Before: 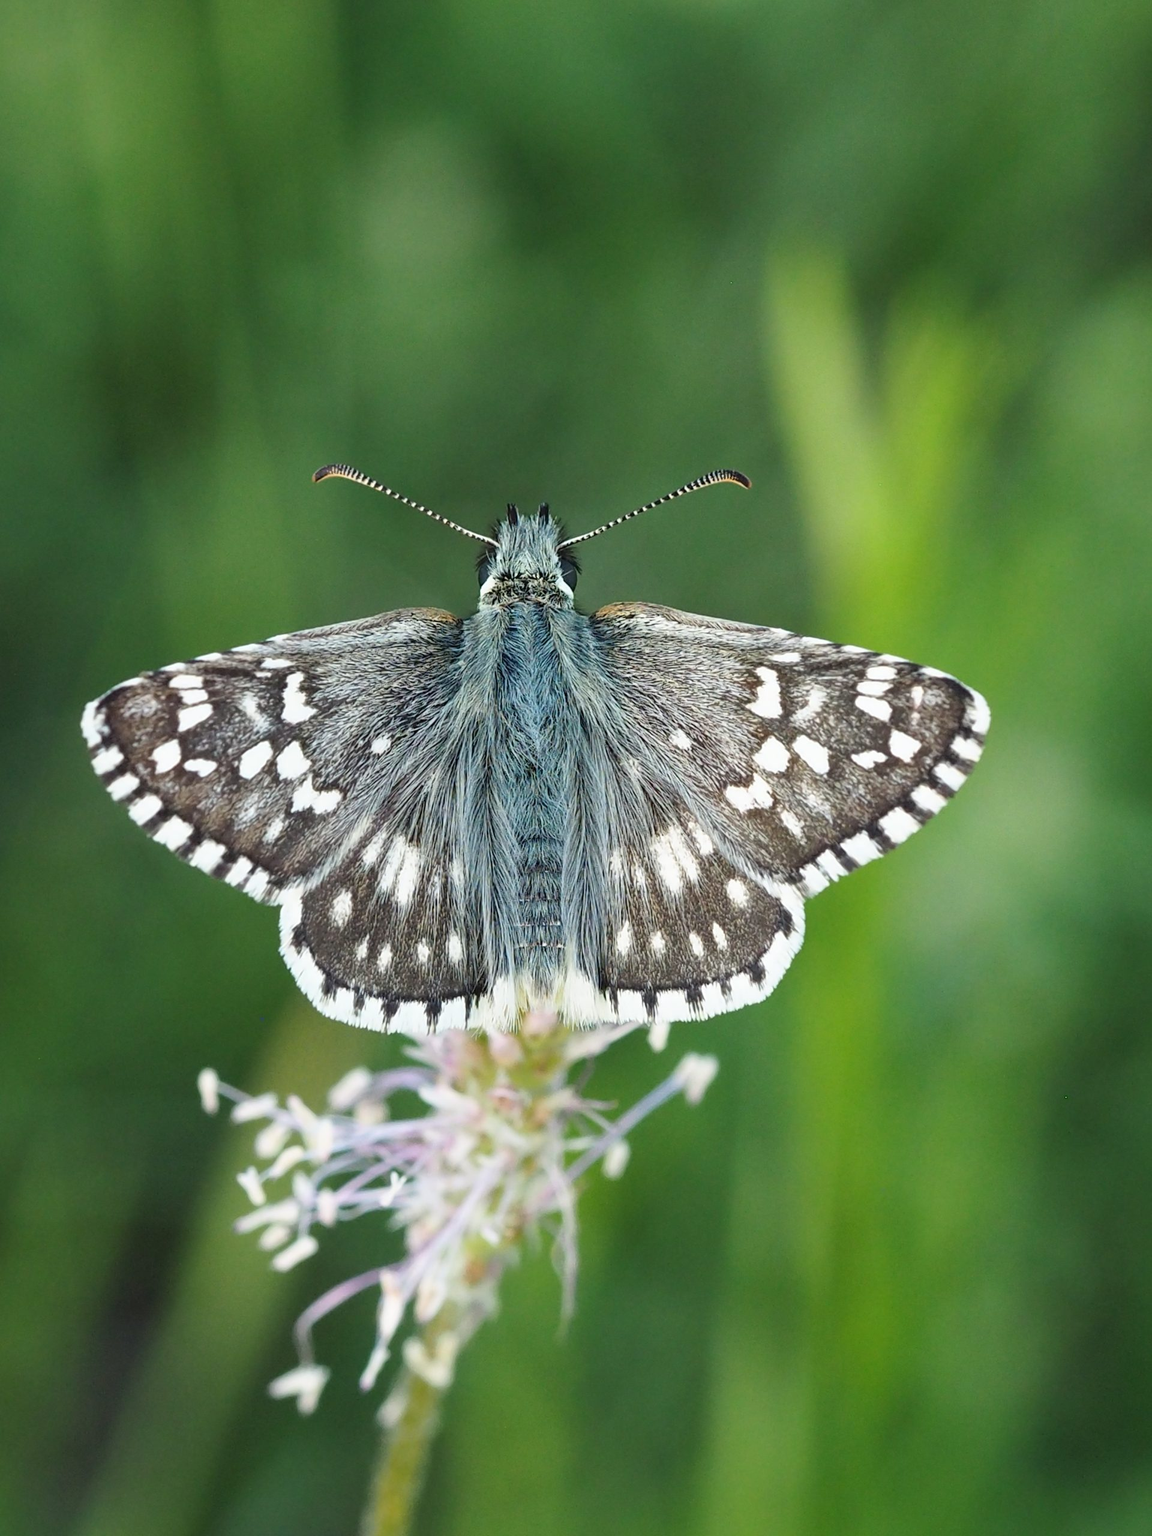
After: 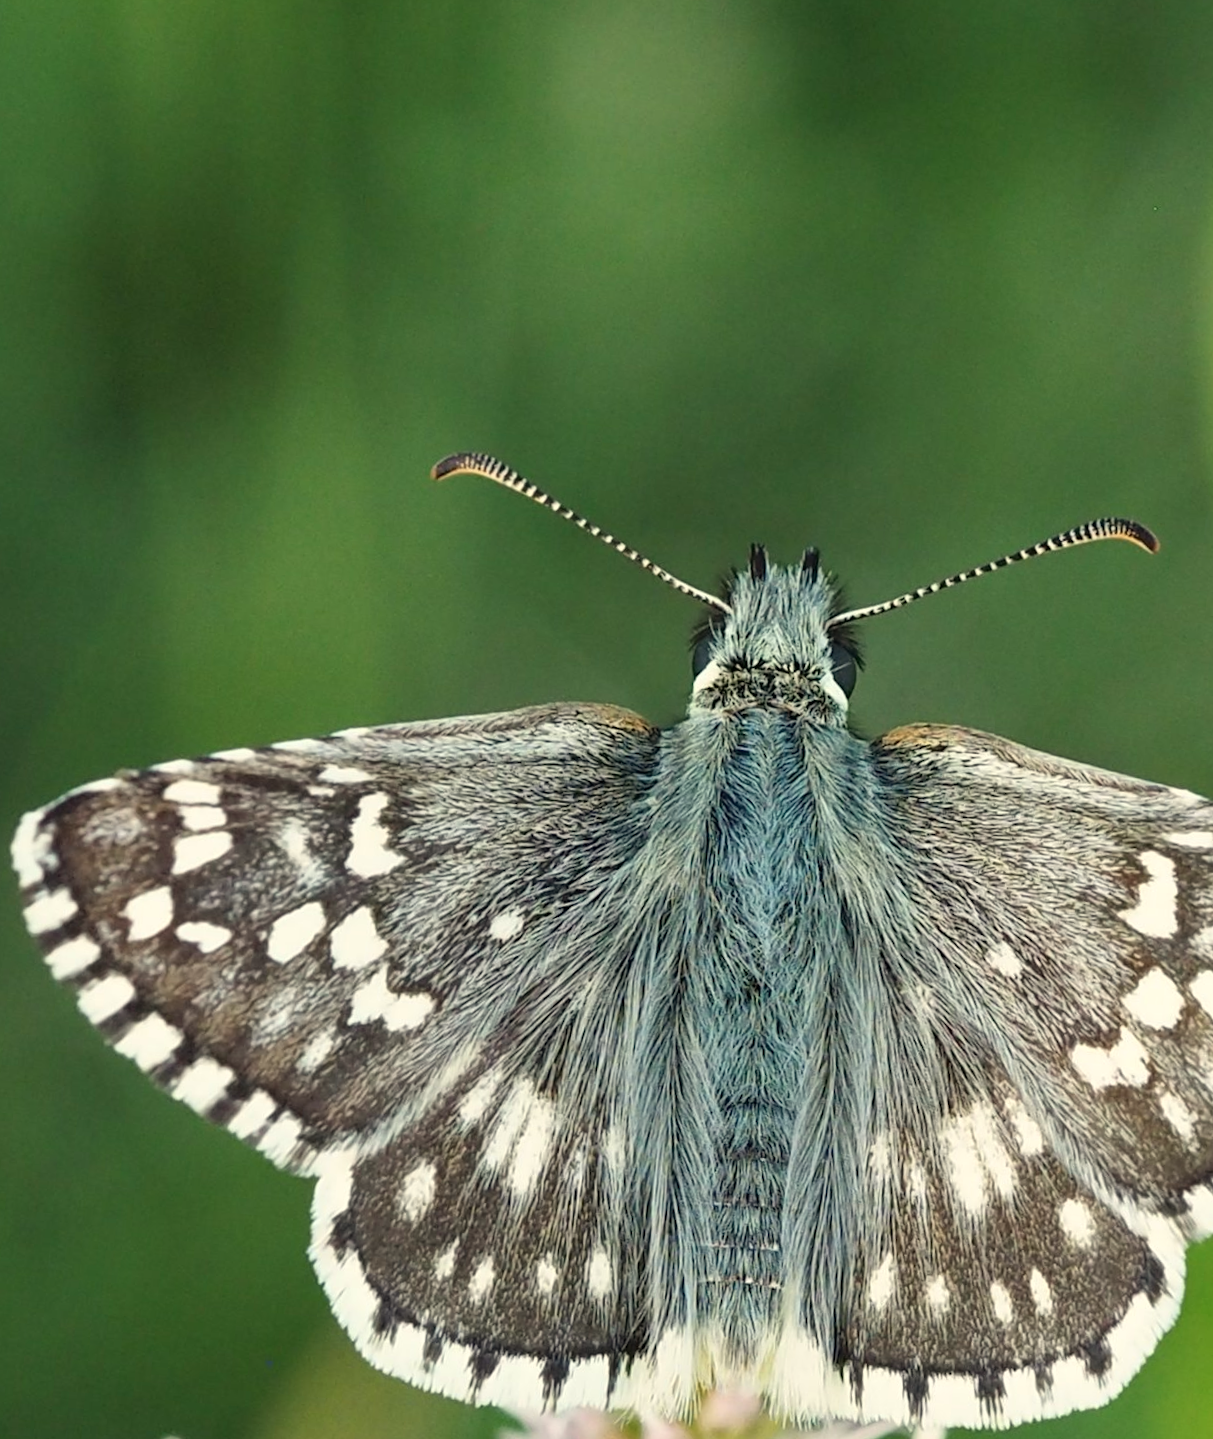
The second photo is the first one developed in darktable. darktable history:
crop and rotate: angle -4.99°, left 2.122%, top 6.945%, right 27.566%, bottom 30.519%
white balance: red 1.029, blue 0.92
